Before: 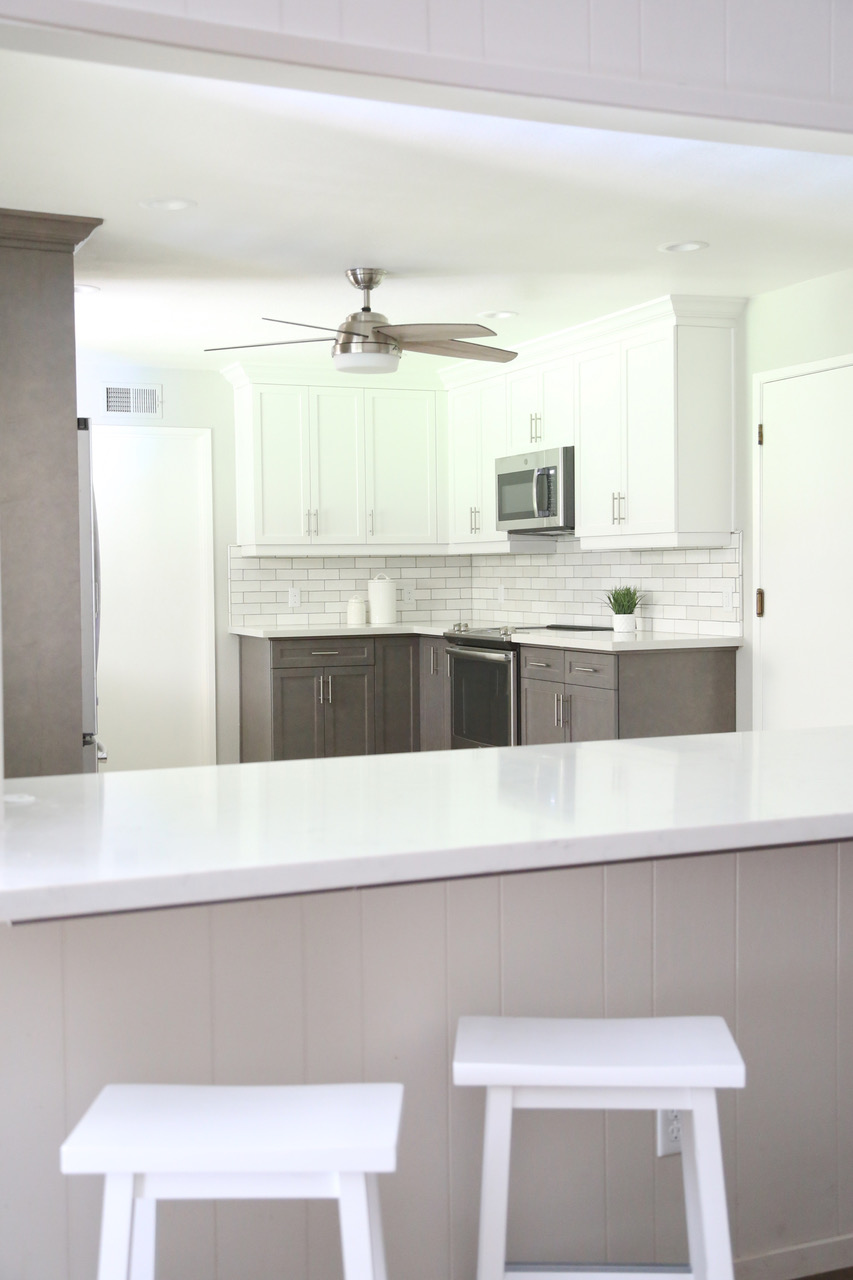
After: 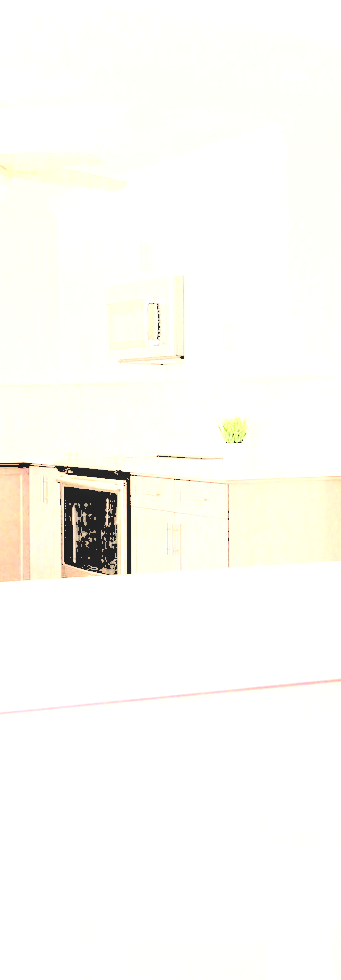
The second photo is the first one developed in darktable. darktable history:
rgb curve: curves: ch0 [(0, 0) (0.21, 0.15) (0.24, 0.21) (0.5, 0.75) (0.75, 0.96) (0.89, 0.99) (1, 1)]; ch1 [(0, 0.02) (0.21, 0.13) (0.25, 0.2) (0.5, 0.67) (0.75, 0.9) (0.89, 0.97) (1, 1)]; ch2 [(0, 0.02) (0.21, 0.13) (0.25, 0.2) (0.5, 0.67) (0.75, 0.9) (0.89, 0.97) (1, 1)], compensate middle gray true
local contrast: on, module defaults
white balance: red 1.127, blue 0.943
levels: levels [0.246, 0.246, 0.506]
crop: left 45.721%, top 13.393%, right 14.118%, bottom 10.01%
